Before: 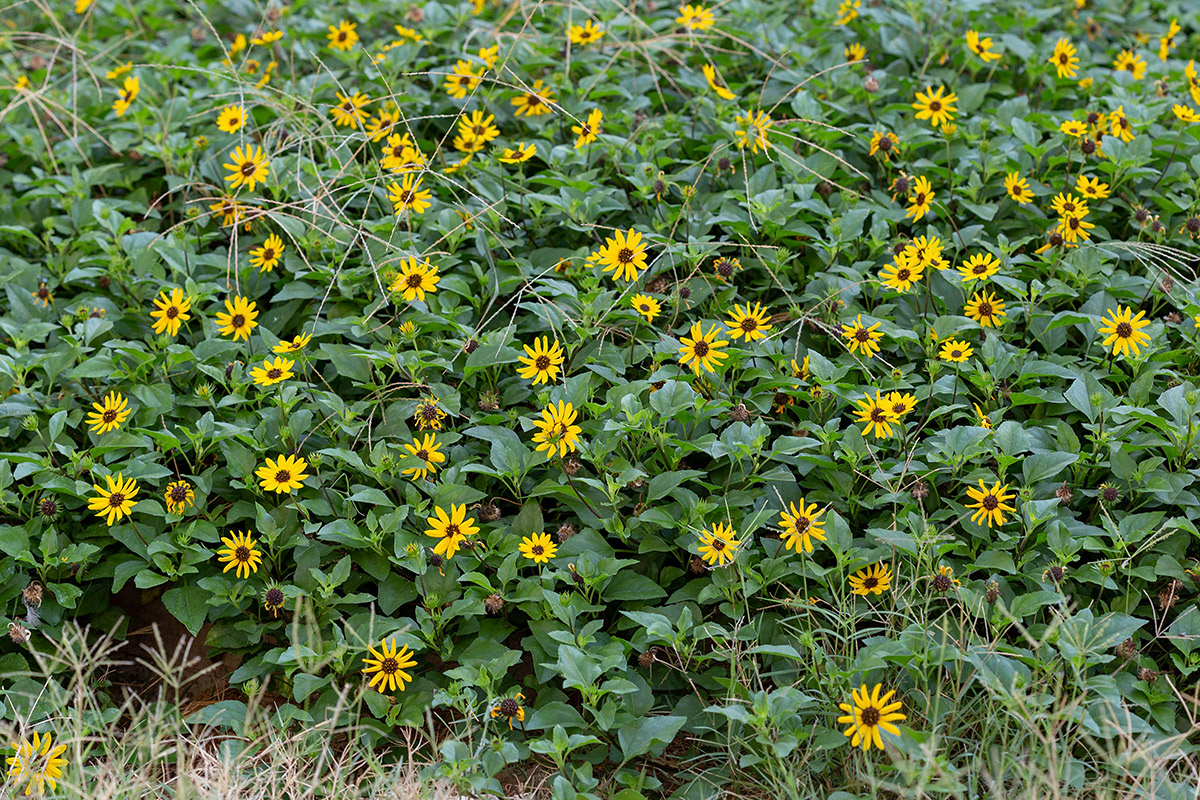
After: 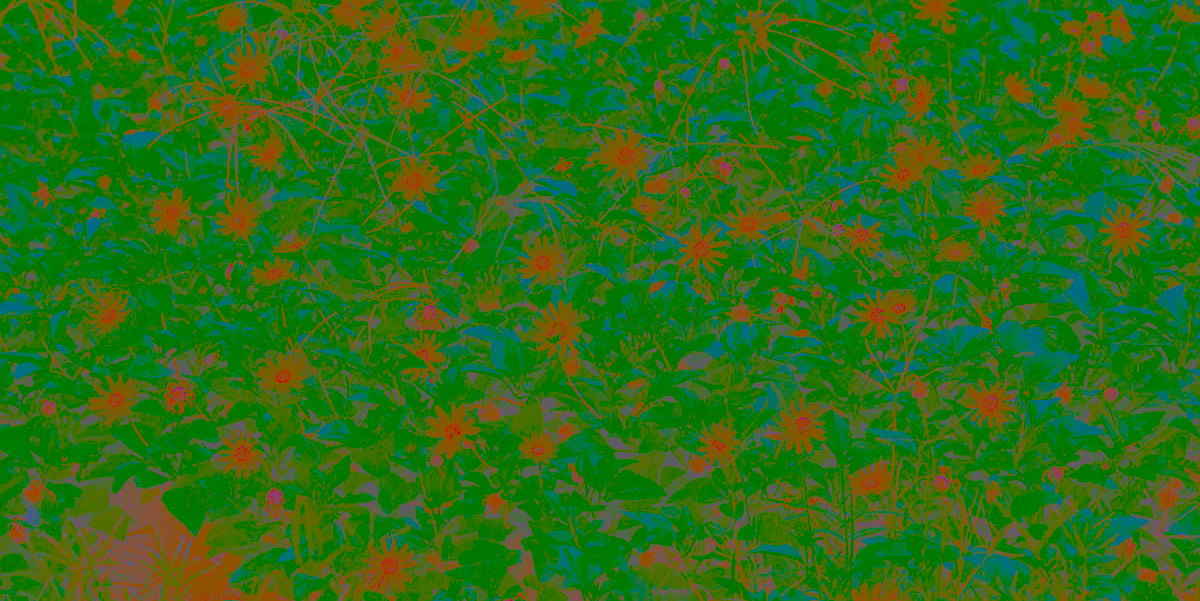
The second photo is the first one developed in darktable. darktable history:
tone curve: curves: ch0 [(0, 0) (0.15, 0.17) (0.452, 0.437) (0.611, 0.588) (0.751, 0.749) (1, 1)]; ch1 [(0, 0) (0.325, 0.327) (0.413, 0.442) (0.475, 0.467) (0.512, 0.522) (0.541, 0.55) (0.617, 0.612) (0.695, 0.697) (1, 1)]; ch2 [(0, 0) (0.386, 0.397) (0.452, 0.459) (0.505, 0.498) (0.536, 0.546) (0.574, 0.571) (0.633, 0.653) (1, 1)], color space Lab, independent channels, preserve colors none
shadows and highlights: radius 263.27, soften with gaussian
exposure: exposure 0.658 EV, compensate highlight preservation false
velvia: strength 50.93%, mid-tones bias 0.511
crop and rotate: top 12.523%, bottom 12.295%
tone equalizer: mask exposure compensation -0.506 EV
contrast brightness saturation: contrast -0.985, brightness -0.164, saturation 0.732
